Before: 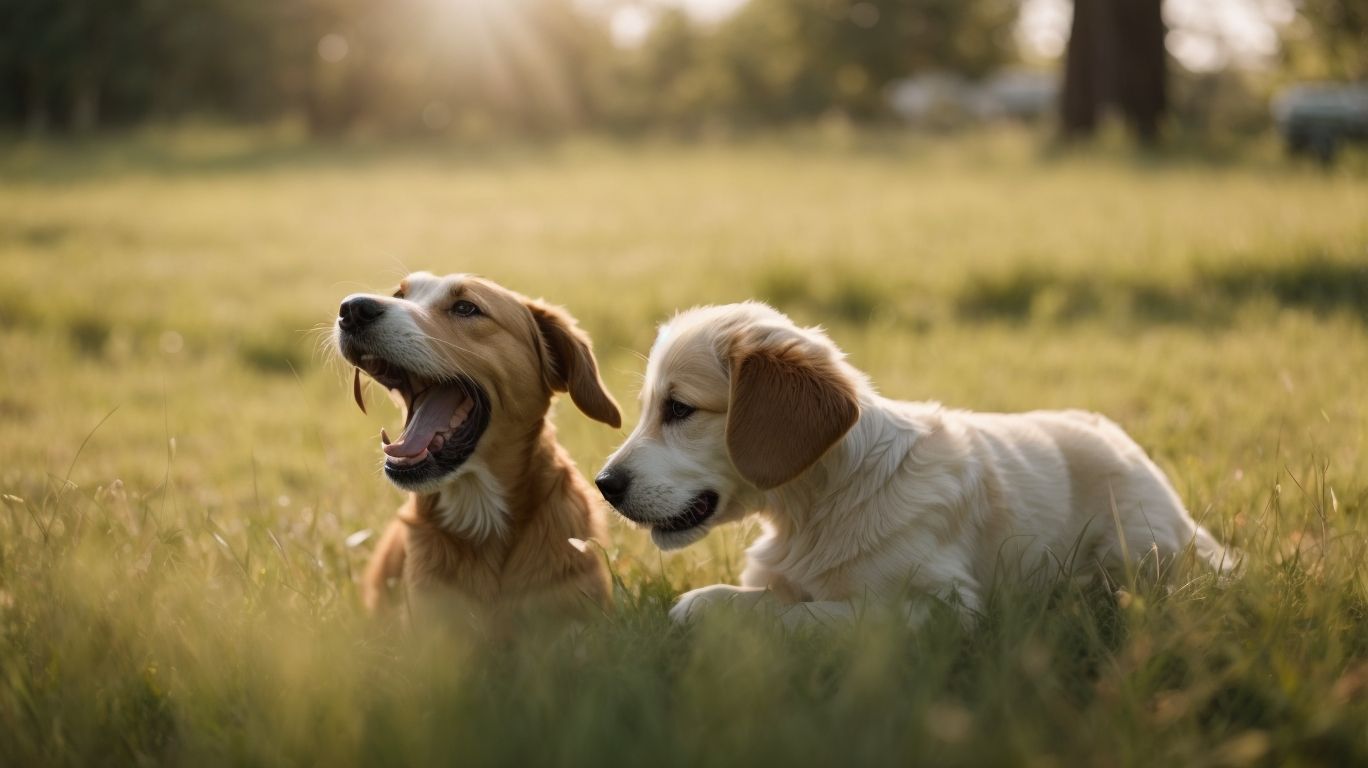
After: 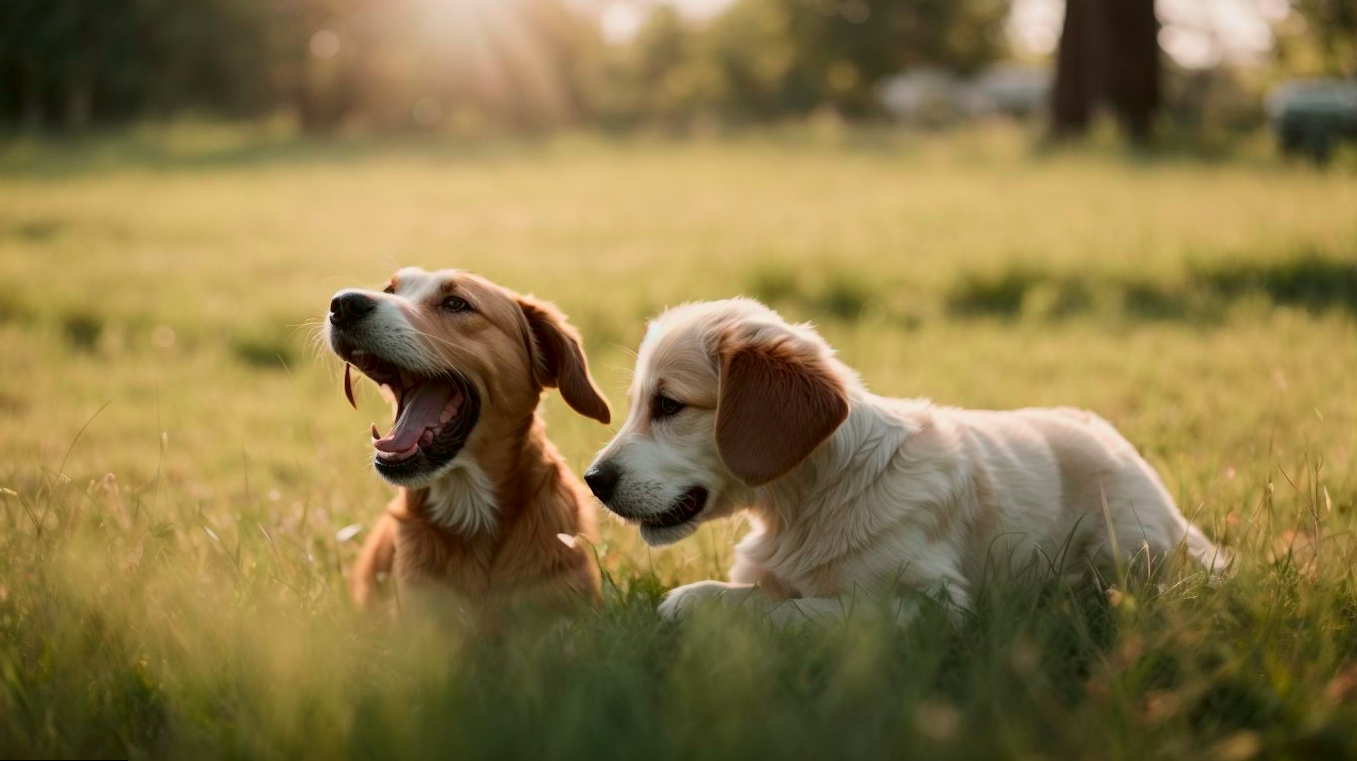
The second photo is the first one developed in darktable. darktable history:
tone equalizer: on, module defaults
tone curve: curves: ch0 [(0, 0) (0.068, 0.031) (0.175, 0.132) (0.337, 0.304) (0.498, 0.511) (0.748, 0.762) (0.993, 0.954)]; ch1 [(0, 0) (0.294, 0.184) (0.359, 0.34) (0.362, 0.35) (0.43, 0.41) (0.469, 0.453) (0.495, 0.489) (0.54, 0.563) (0.612, 0.641) (1, 1)]; ch2 [(0, 0) (0.431, 0.419) (0.495, 0.502) (0.524, 0.534) (0.557, 0.56) (0.634, 0.654) (0.728, 0.722) (1, 1)], color space Lab, independent channels, preserve colors none
rotate and perspective: rotation 0.192°, lens shift (horizontal) -0.015, crop left 0.005, crop right 0.996, crop top 0.006, crop bottom 0.99
